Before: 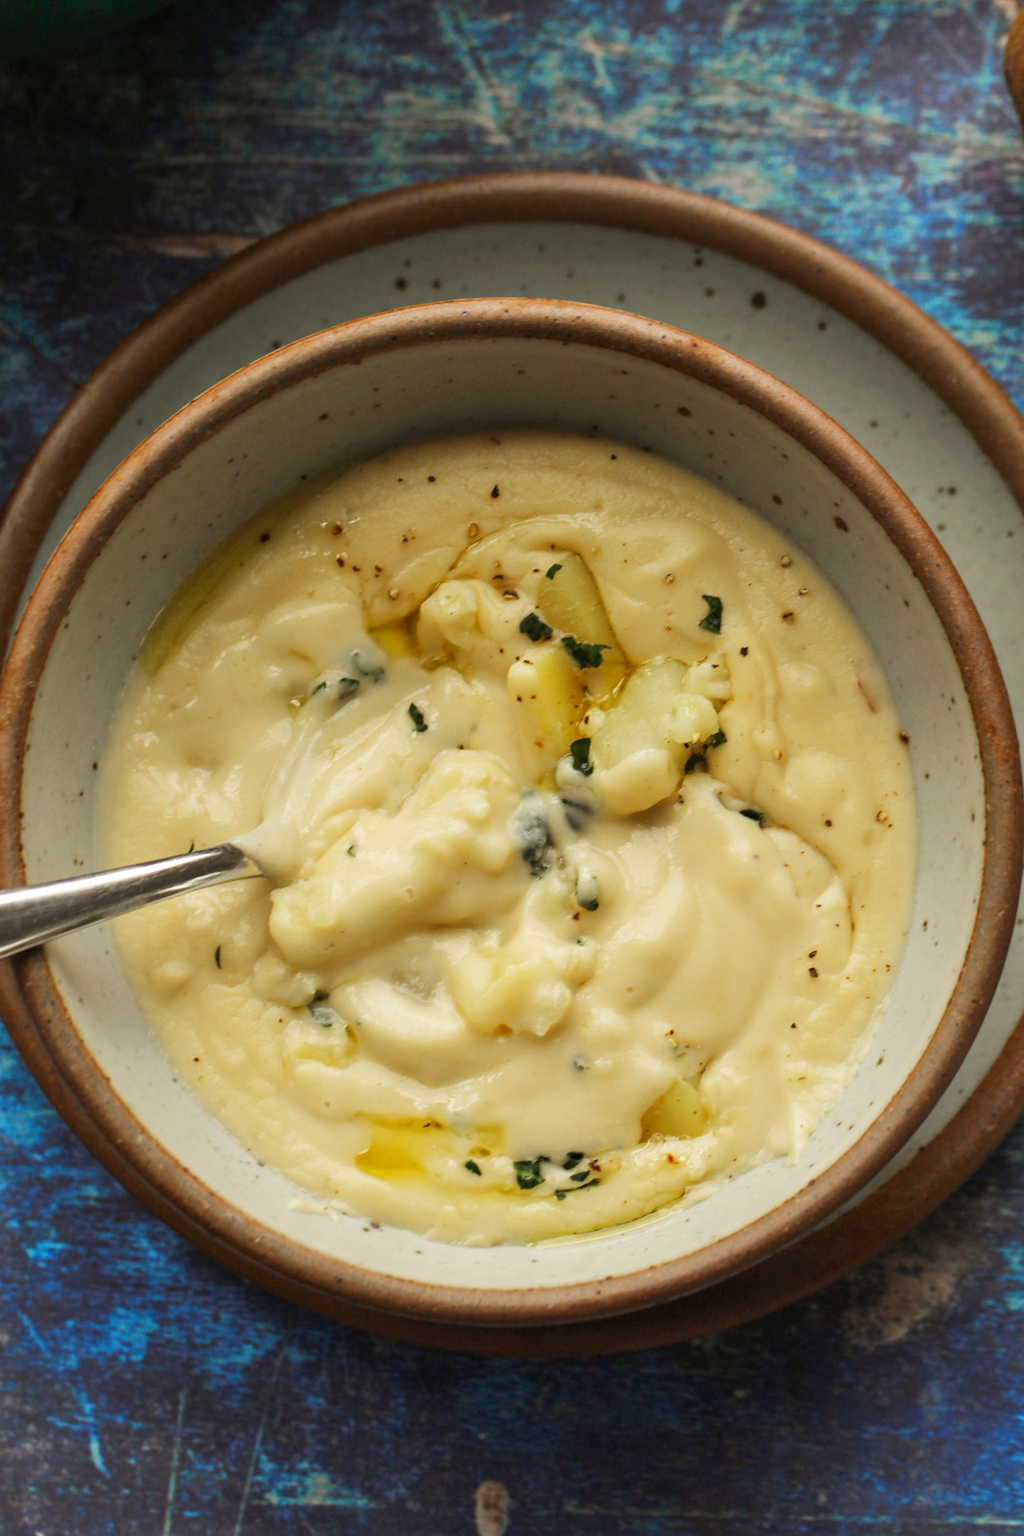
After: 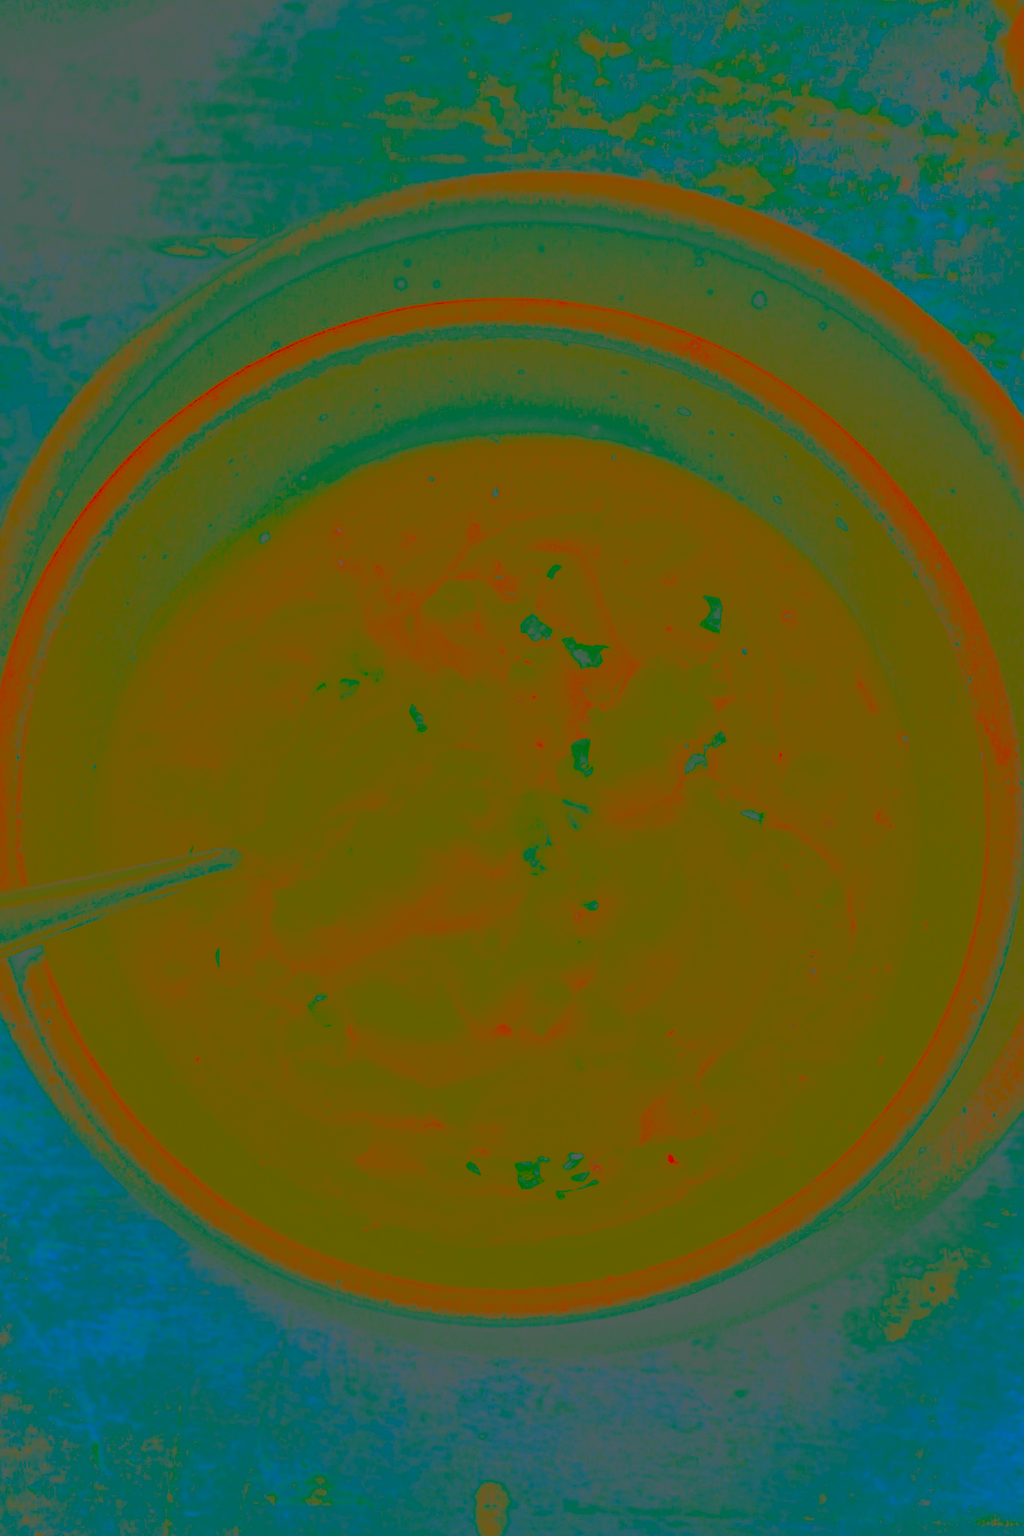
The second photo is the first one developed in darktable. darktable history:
rotate and perspective: automatic cropping off
contrast brightness saturation: contrast -0.99, brightness -0.17, saturation 0.75
color balance: mode lift, gamma, gain (sRGB), lift [1, 0.69, 1, 1], gamma [1, 1.482, 1, 1], gain [1, 1, 1, 0.802]
